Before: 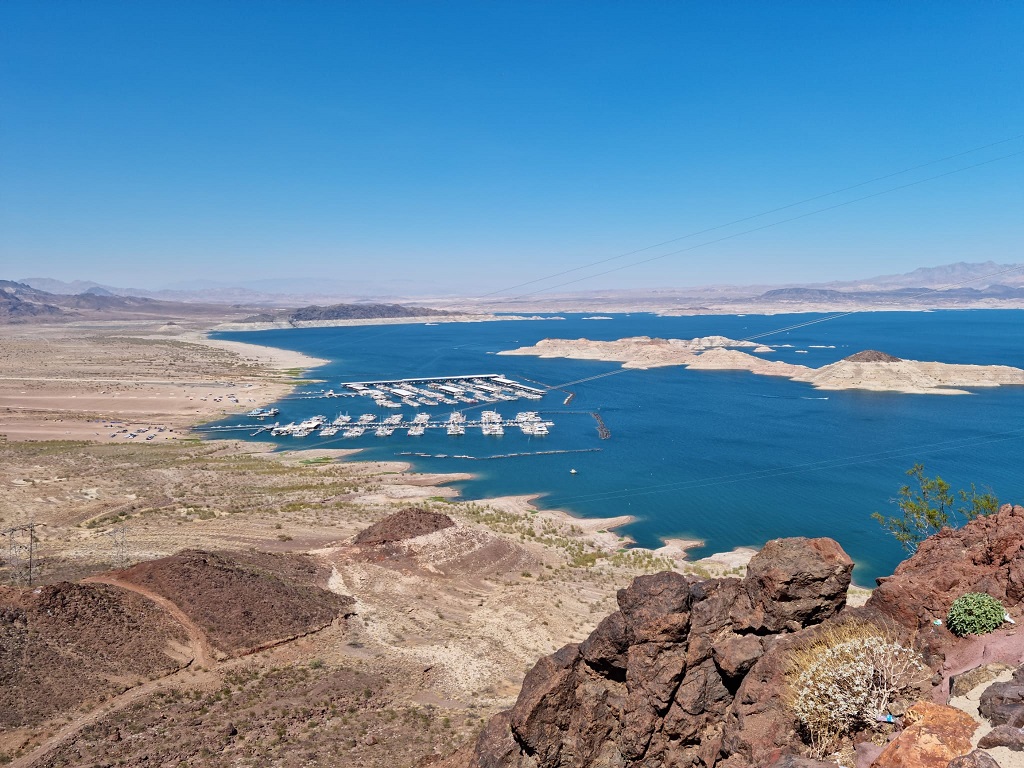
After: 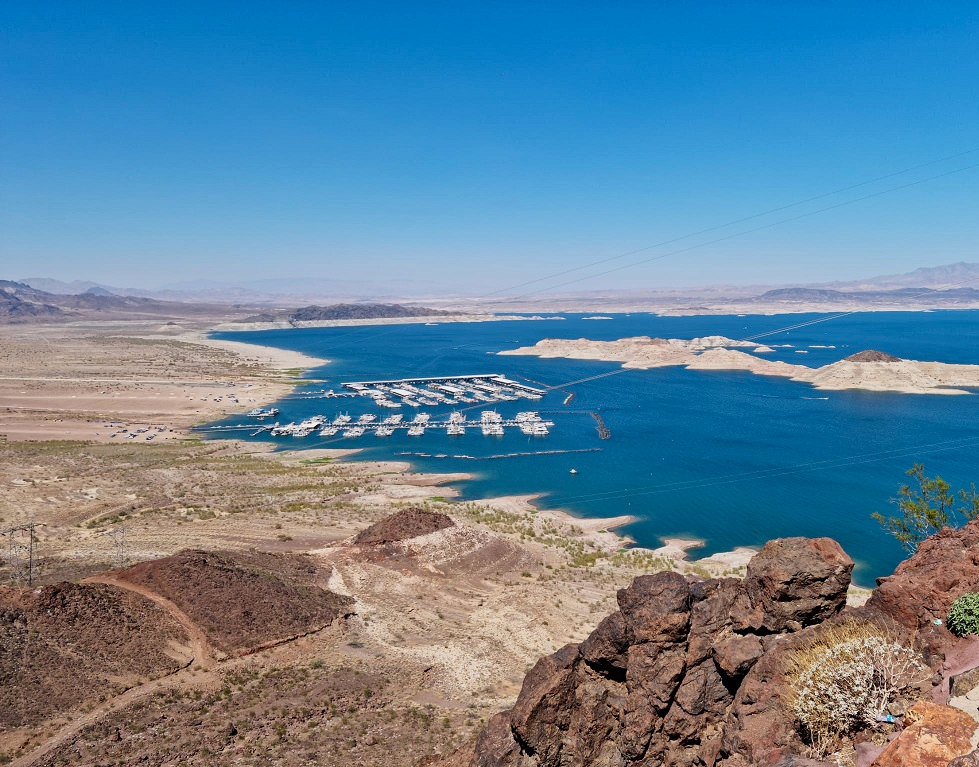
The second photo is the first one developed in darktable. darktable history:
crop: right 4.367%, bottom 0.028%
tone curve: curves: ch0 [(0, 0) (0.087, 0.054) (0.281, 0.245) (0.532, 0.514) (0.835, 0.818) (0.994, 0.955)]; ch1 [(0, 0) (0.27, 0.195) (0.406, 0.435) (0.452, 0.474) (0.495, 0.5) (0.514, 0.508) (0.537, 0.556) (0.654, 0.689) (1, 1)]; ch2 [(0, 0) (0.269, 0.299) (0.459, 0.441) (0.498, 0.499) (0.523, 0.52) (0.551, 0.549) (0.633, 0.625) (0.659, 0.681) (0.718, 0.764) (1, 1)], preserve colors none
